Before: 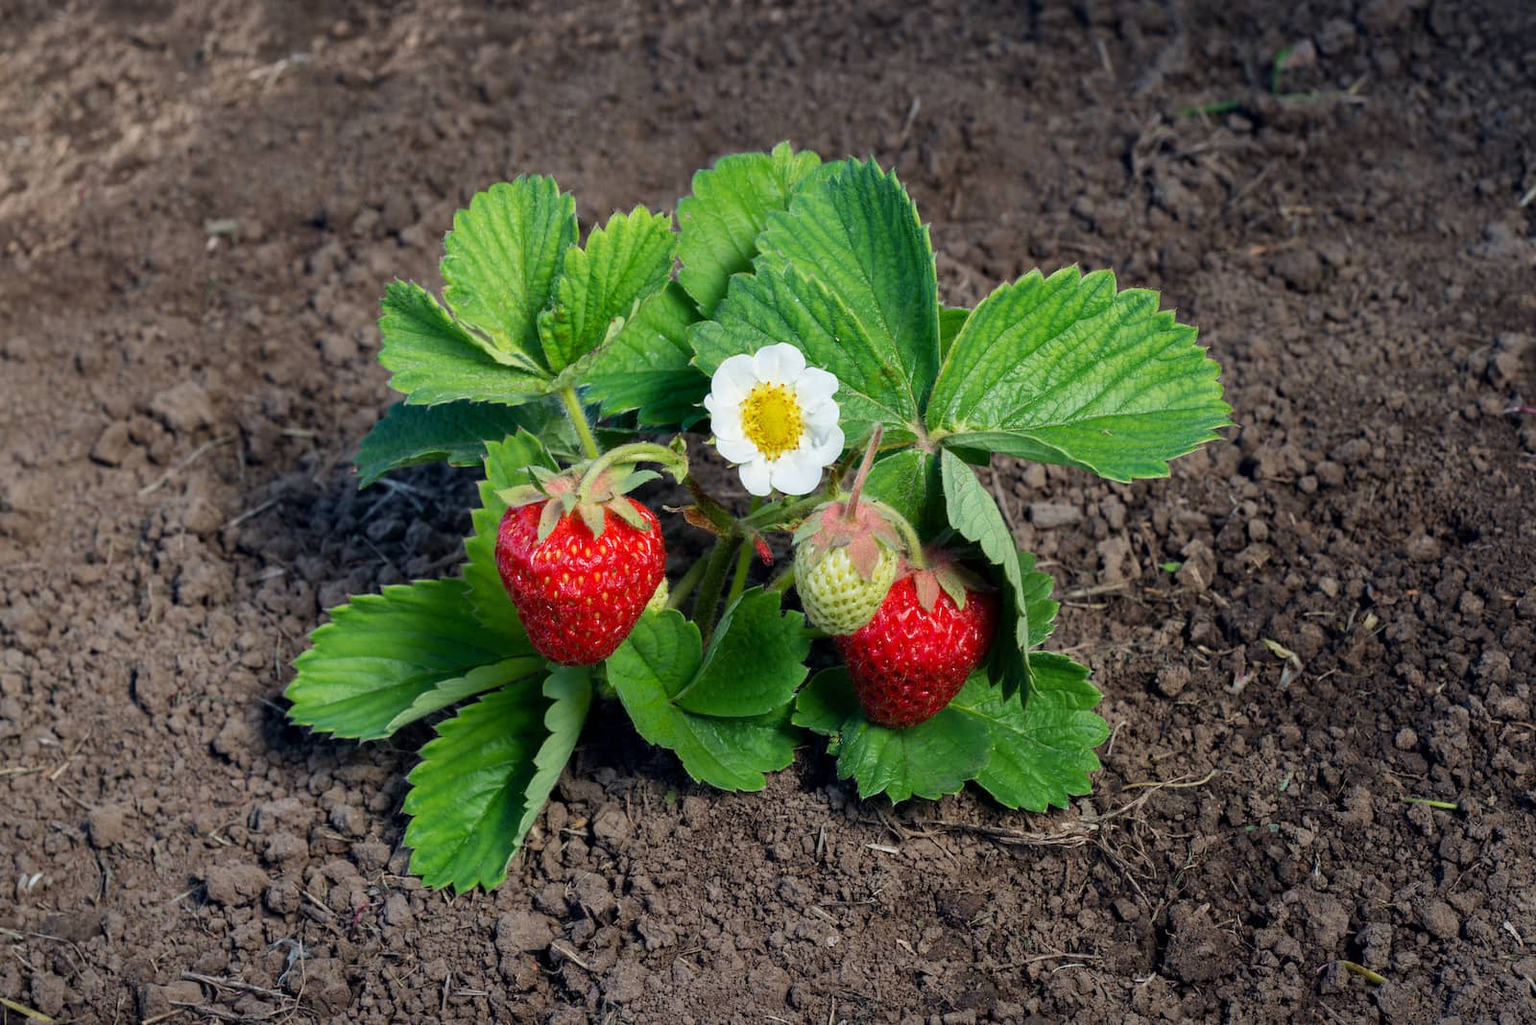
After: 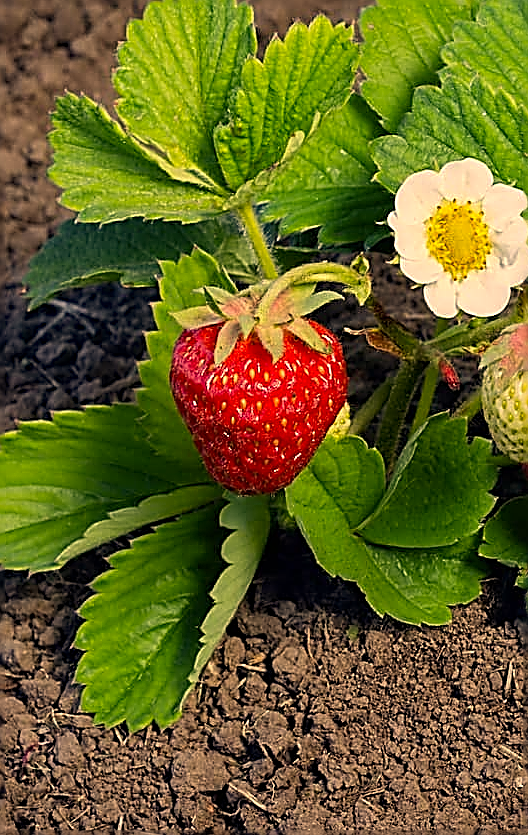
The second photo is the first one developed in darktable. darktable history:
color correction: highlights a* 14.87, highlights b* 30.86
sharpen: amount 1.866
crop and rotate: left 21.653%, top 18.719%, right 45.345%, bottom 3.006%
